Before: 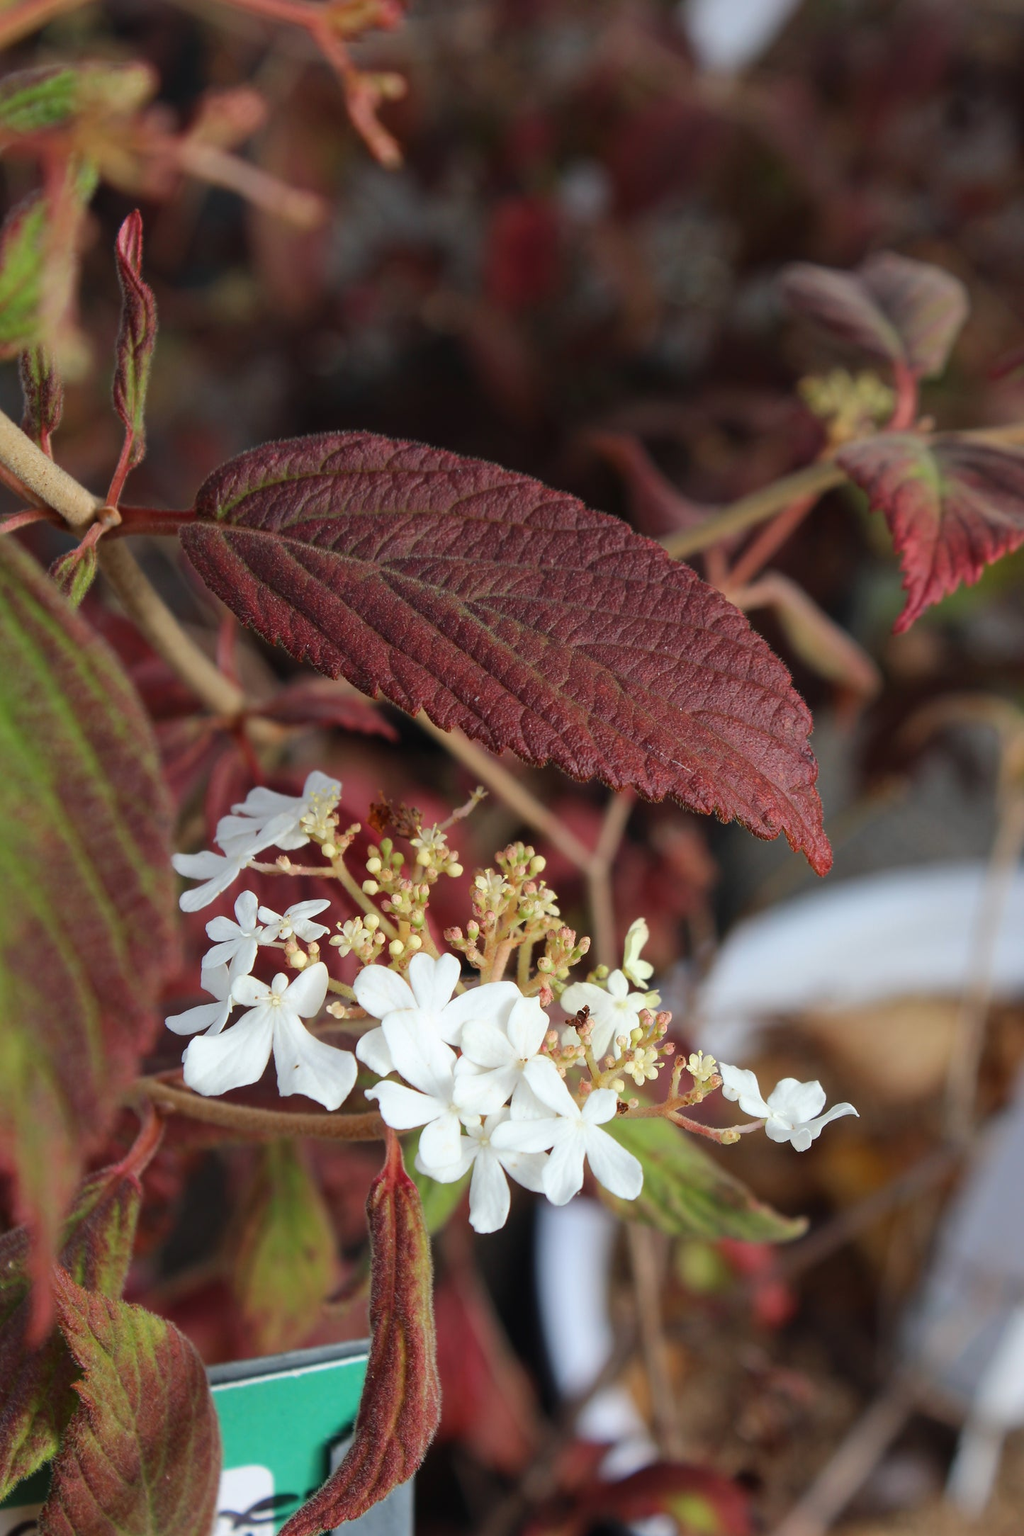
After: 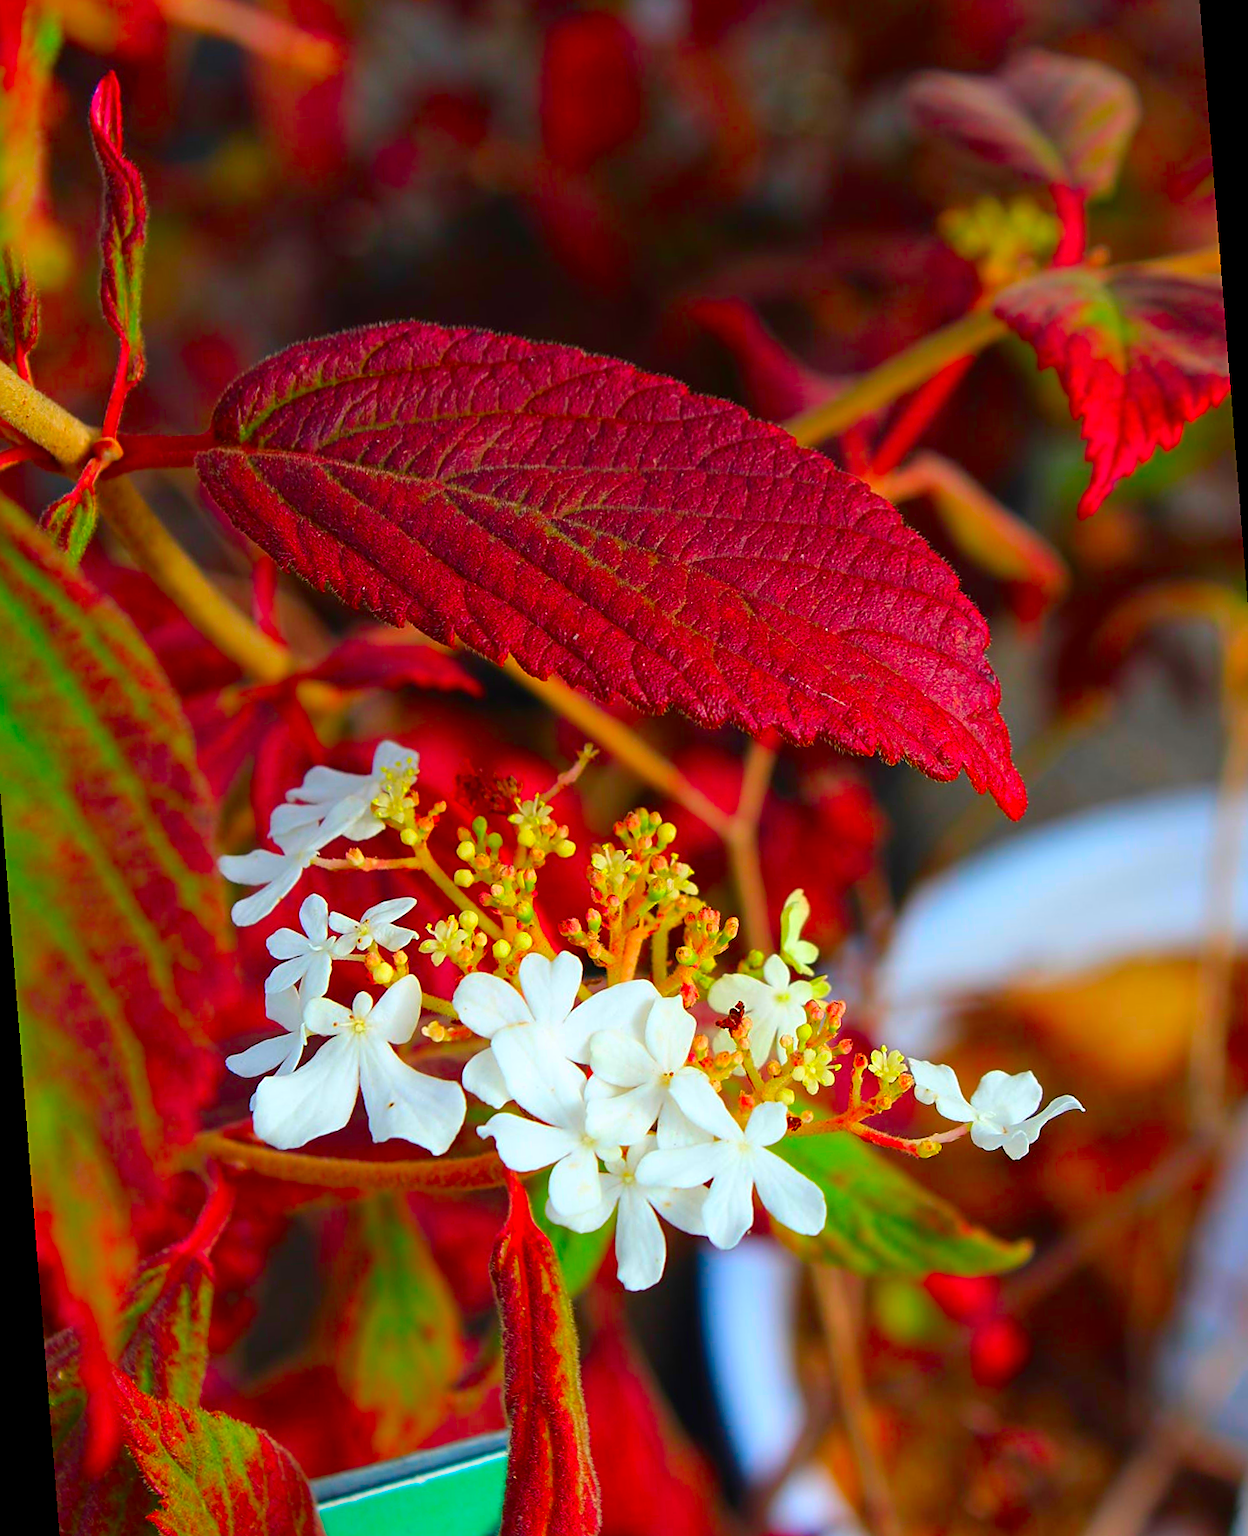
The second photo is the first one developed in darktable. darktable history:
tone equalizer: on, module defaults
crop and rotate: top 6.25%
rotate and perspective: rotation -4.57°, crop left 0.054, crop right 0.944, crop top 0.087, crop bottom 0.914
sharpen: on, module defaults
color correction: saturation 3
